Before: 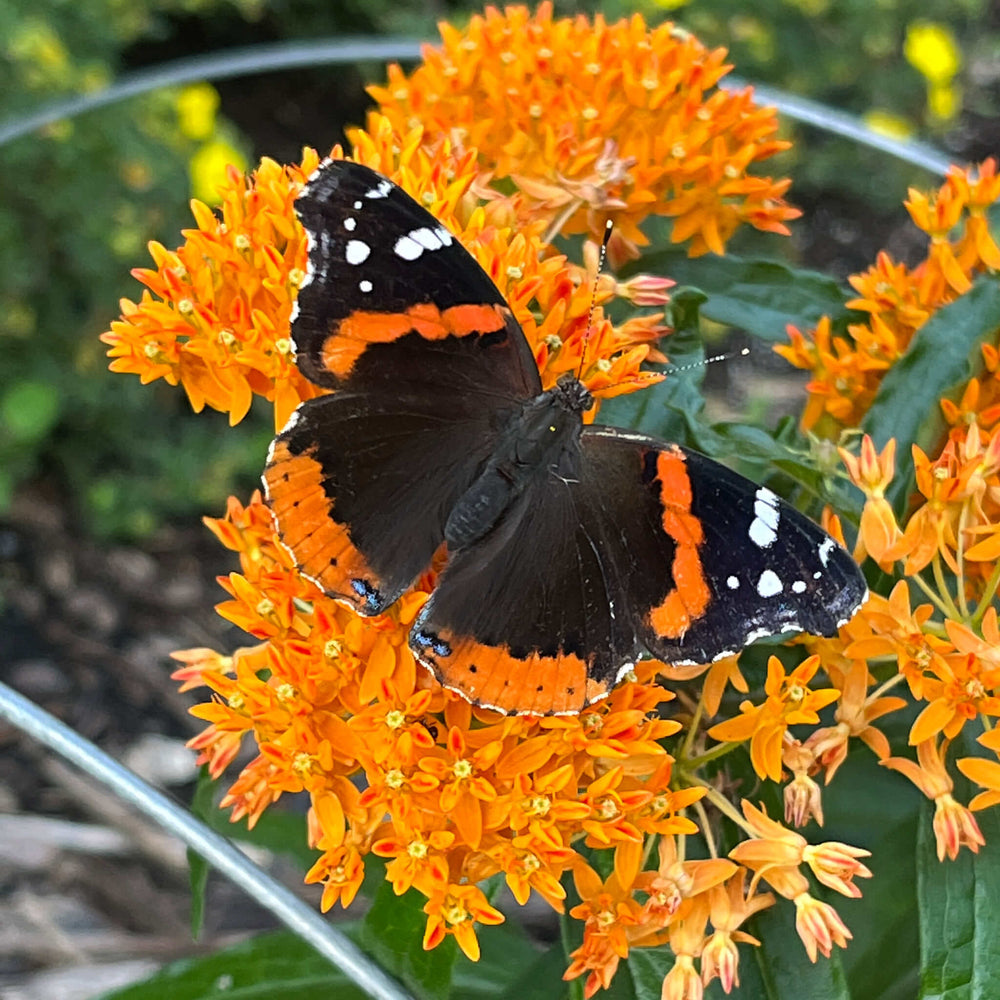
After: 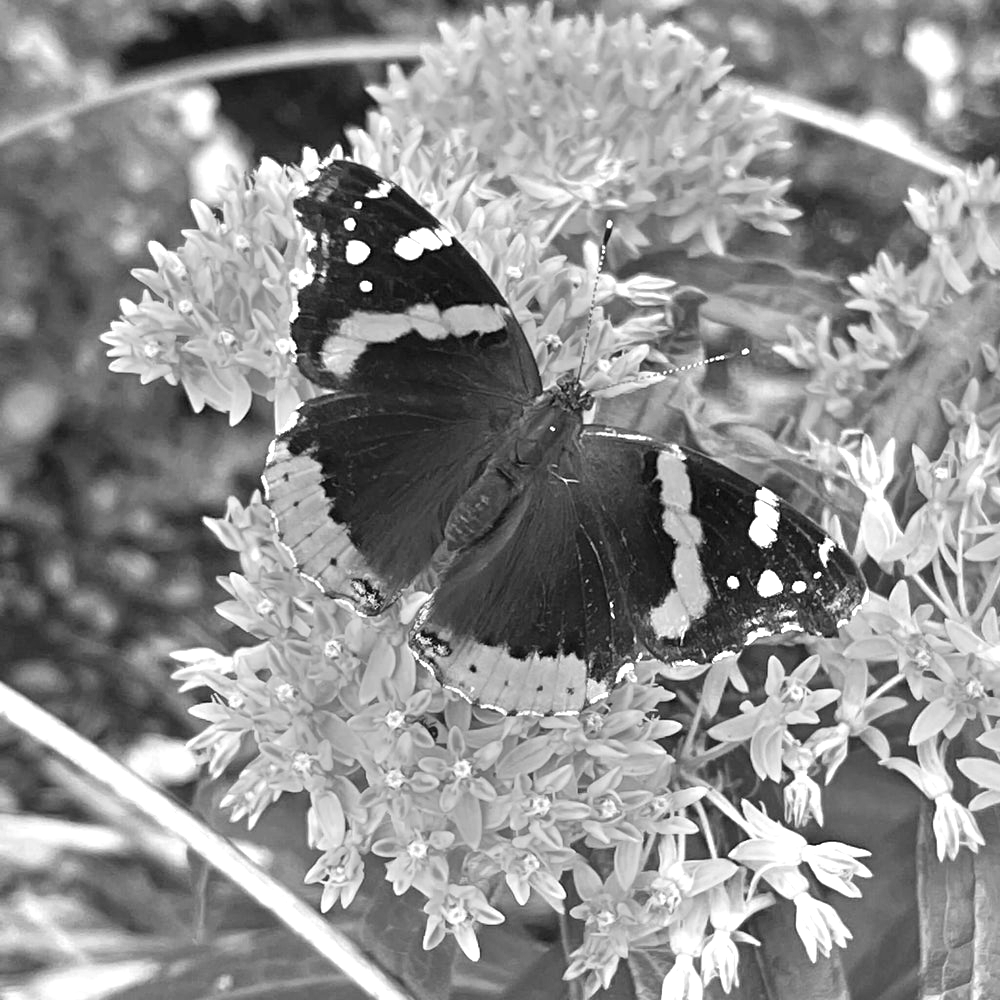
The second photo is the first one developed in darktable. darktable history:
exposure: black level correction 0, exposure 1.1 EV, compensate exposure bias true, compensate highlight preservation false
monochrome: size 1
contrast brightness saturation: saturation -0.04
